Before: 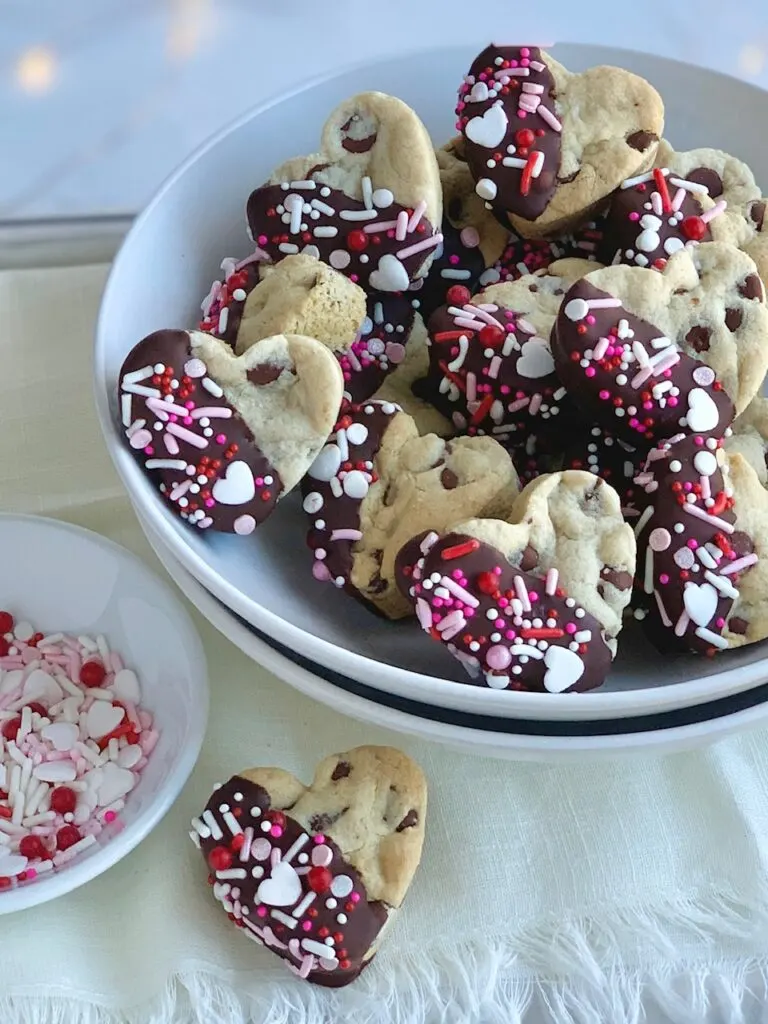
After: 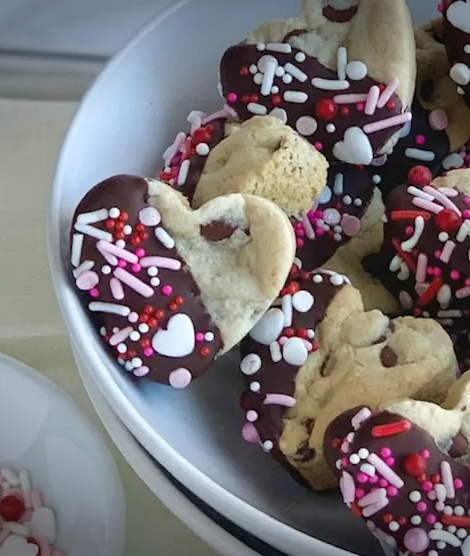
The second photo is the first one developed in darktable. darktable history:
crop and rotate: angle -6.89°, left 2.082%, top 7.042%, right 27.341%, bottom 30.288%
vignetting: fall-off start 99.54%, brightness -0.583, saturation -0.129, width/height ratio 1.321
